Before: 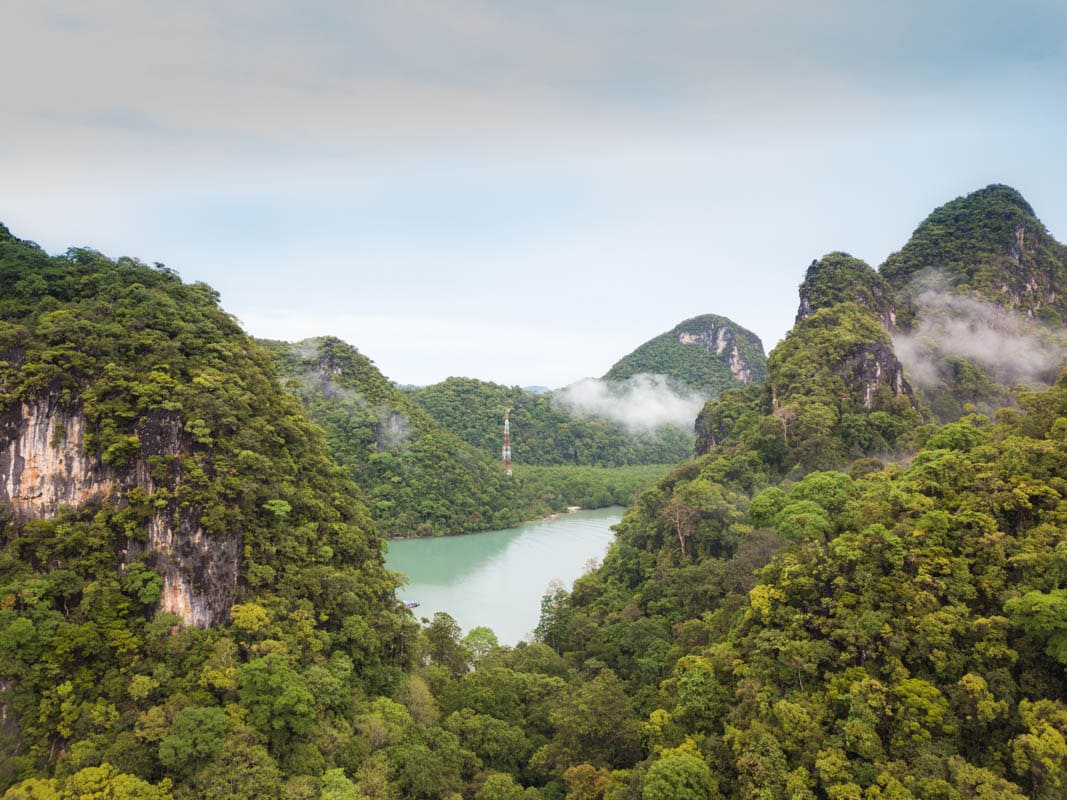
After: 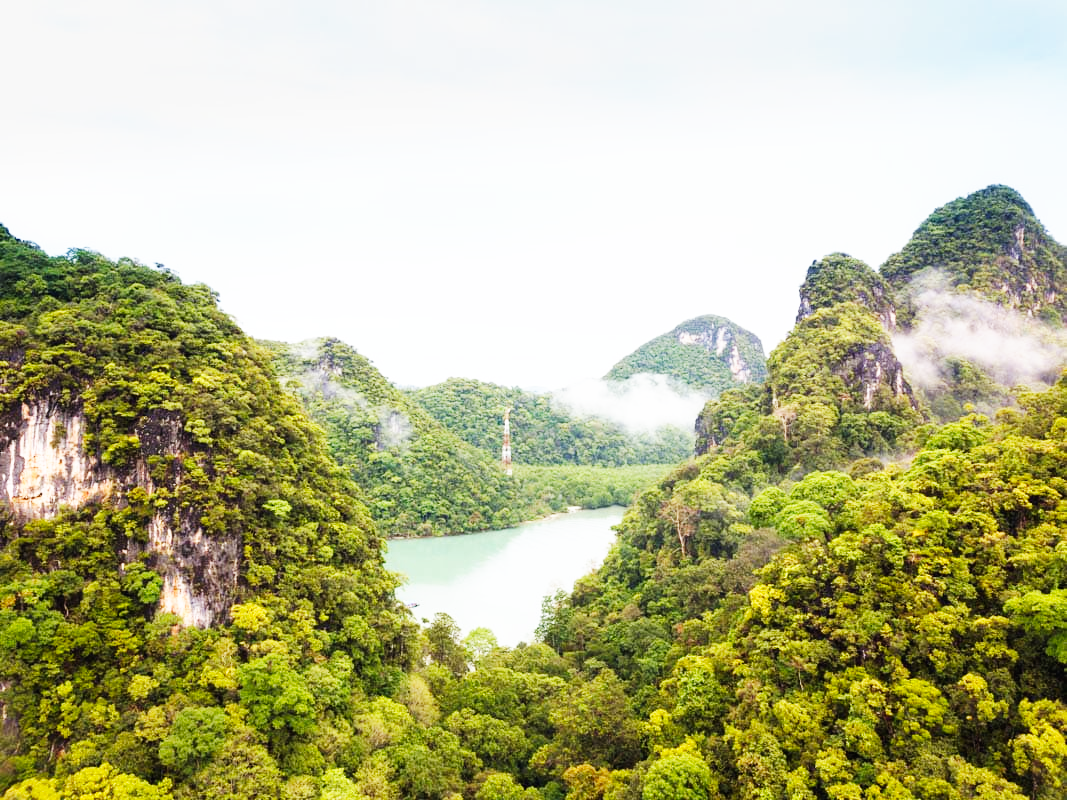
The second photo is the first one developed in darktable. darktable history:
color zones: curves: ch1 [(0, 0.523) (0.143, 0.545) (0.286, 0.52) (0.429, 0.506) (0.571, 0.503) (0.714, 0.503) (0.857, 0.508) (1, 0.523)]
base curve: curves: ch0 [(0, 0) (0.007, 0.004) (0.027, 0.03) (0.046, 0.07) (0.207, 0.54) (0.442, 0.872) (0.673, 0.972) (1, 1)], preserve colors none
